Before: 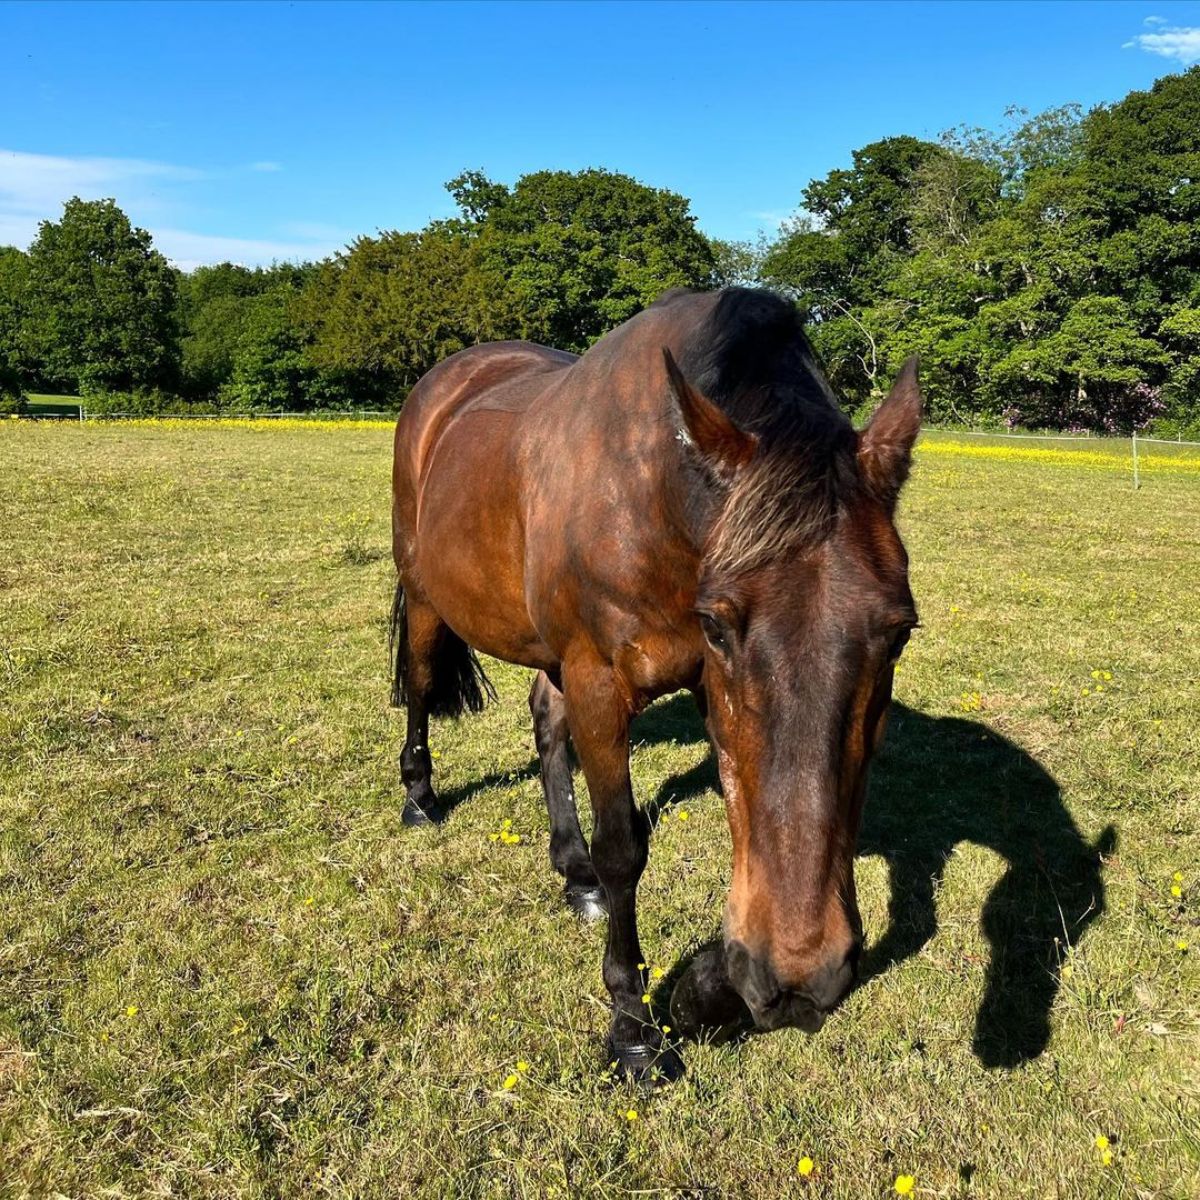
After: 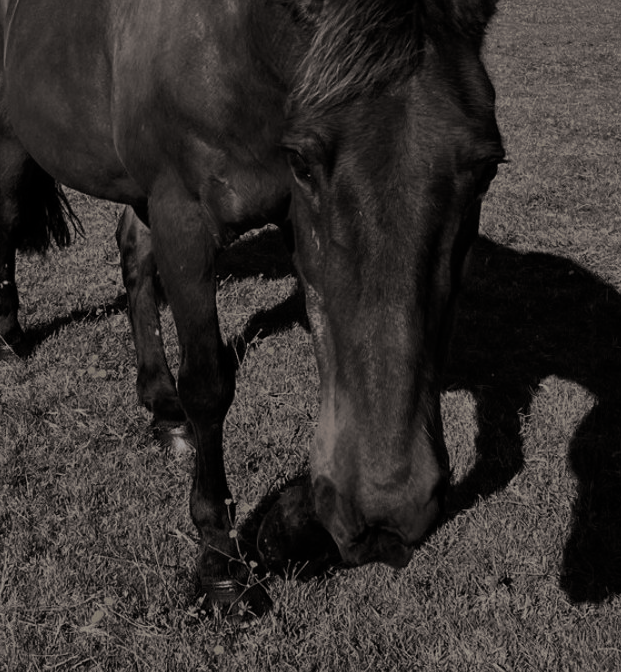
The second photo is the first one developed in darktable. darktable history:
crop: left 34.479%, top 38.822%, right 13.718%, bottom 5.172%
split-toning: shadows › hue 26°, shadows › saturation 0.09, highlights › hue 40°, highlights › saturation 0.18, balance -63, compress 0%
color correction: highlights a* -4.18, highlights b* -10.81
tone equalizer: -8 EV -2 EV, -7 EV -2 EV, -6 EV -2 EV, -5 EV -2 EV, -4 EV -2 EV, -3 EV -2 EV, -2 EV -2 EV, -1 EV -1.63 EV, +0 EV -2 EV
